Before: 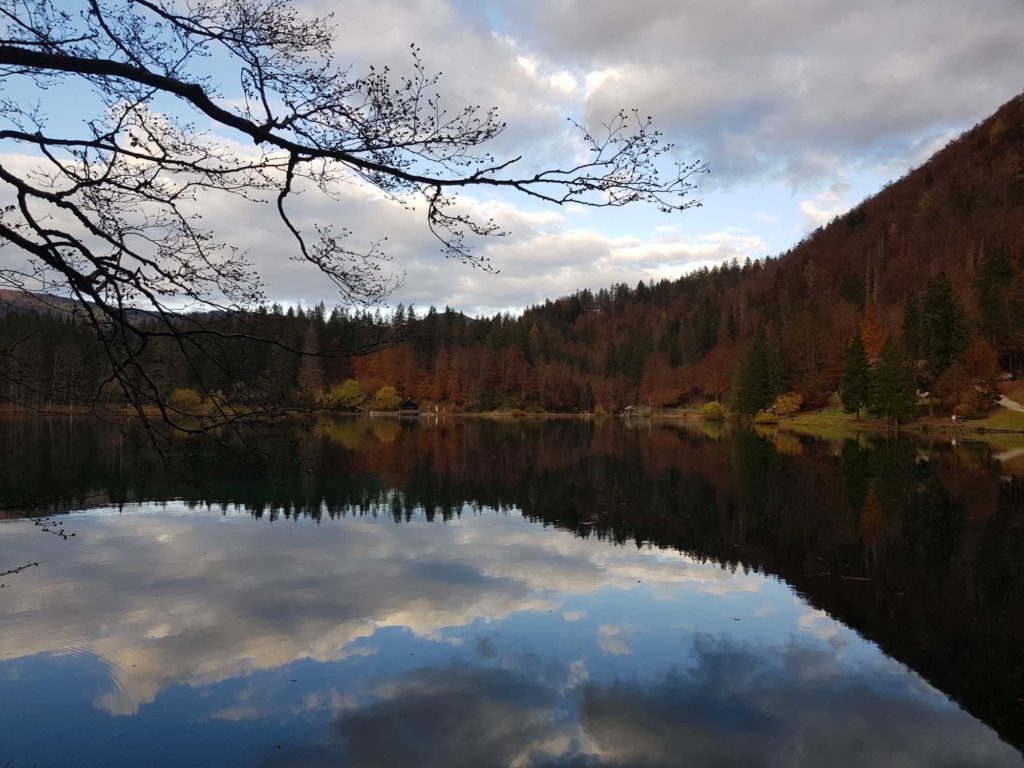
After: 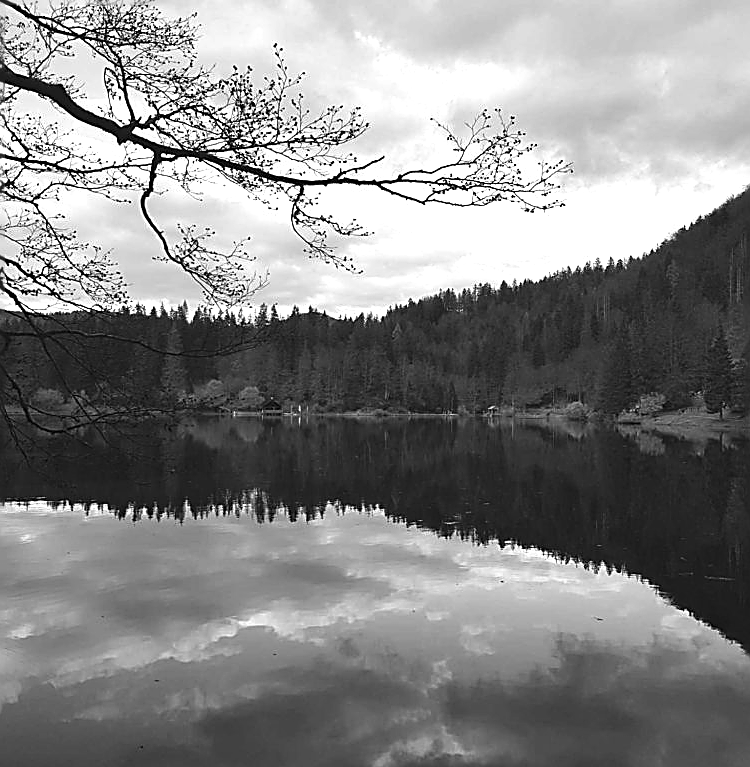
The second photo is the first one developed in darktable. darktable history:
sharpen: radius 1.685, amount 1.294
monochrome: a 32, b 64, size 2.3, highlights 1
exposure: black level correction -0.005, exposure 0.622 EV, compensate highlight preservation false
crop: left 13.443%, right 13.31%
